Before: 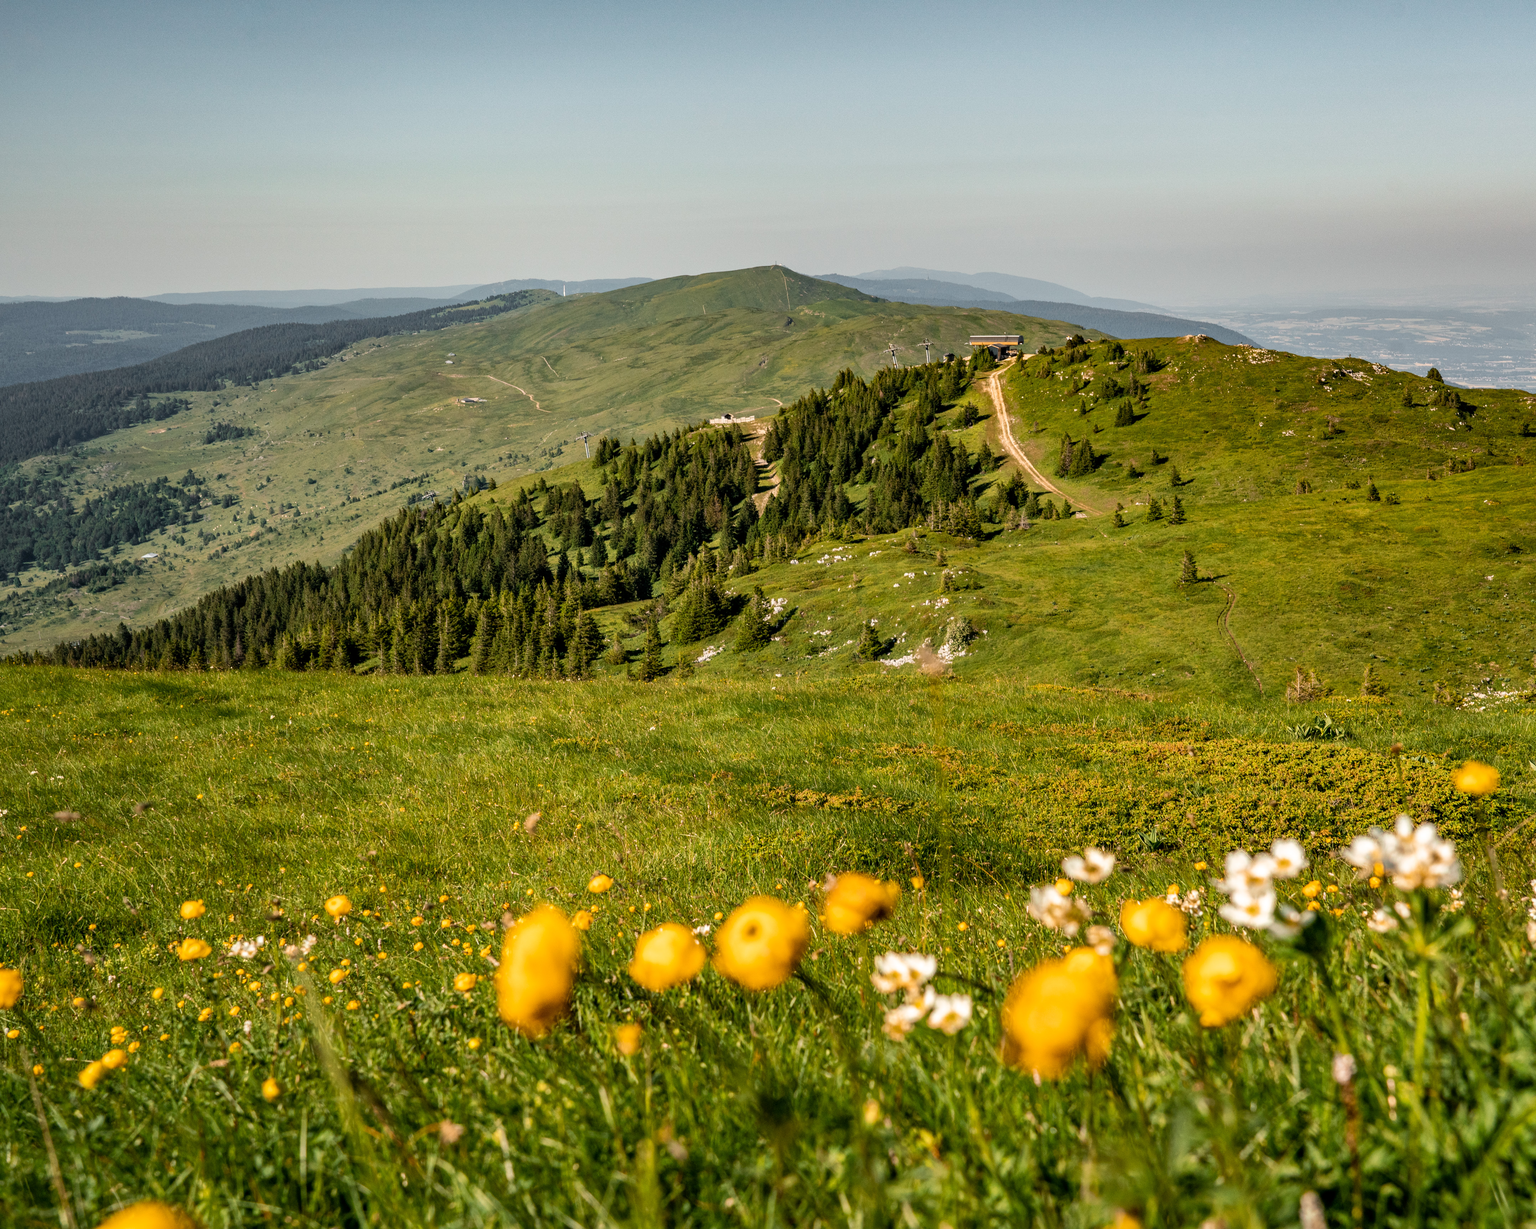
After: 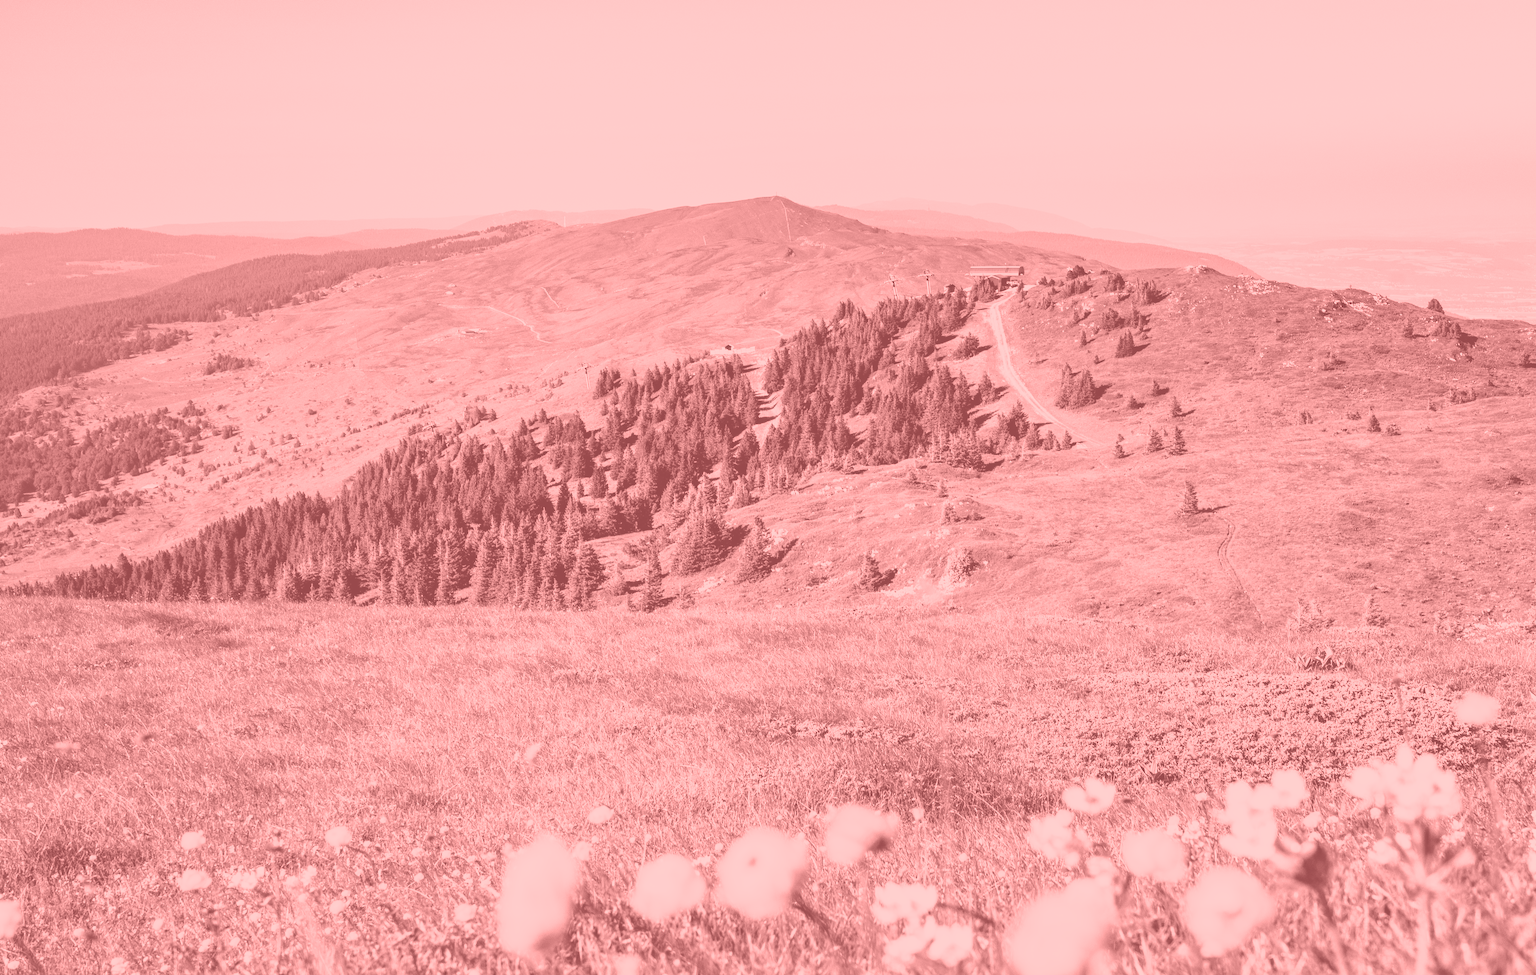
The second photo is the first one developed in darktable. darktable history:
crop and rotate: top 5.667%, bottom 14.937%
contrast brightness saturation: saturation 0.1
color balance: on, module defaults
colorize: saturation 51%, source mix 50.67%, lightness 50.67%
base curve: curves: ch0 [(0, 0) (0.026, 0.03) (0.109, 0.232) (0.351, 0.748) (0.669, 0.968) (1, 1)], preserve colors none
shadows and highlights: shadows 25, highlights -25
